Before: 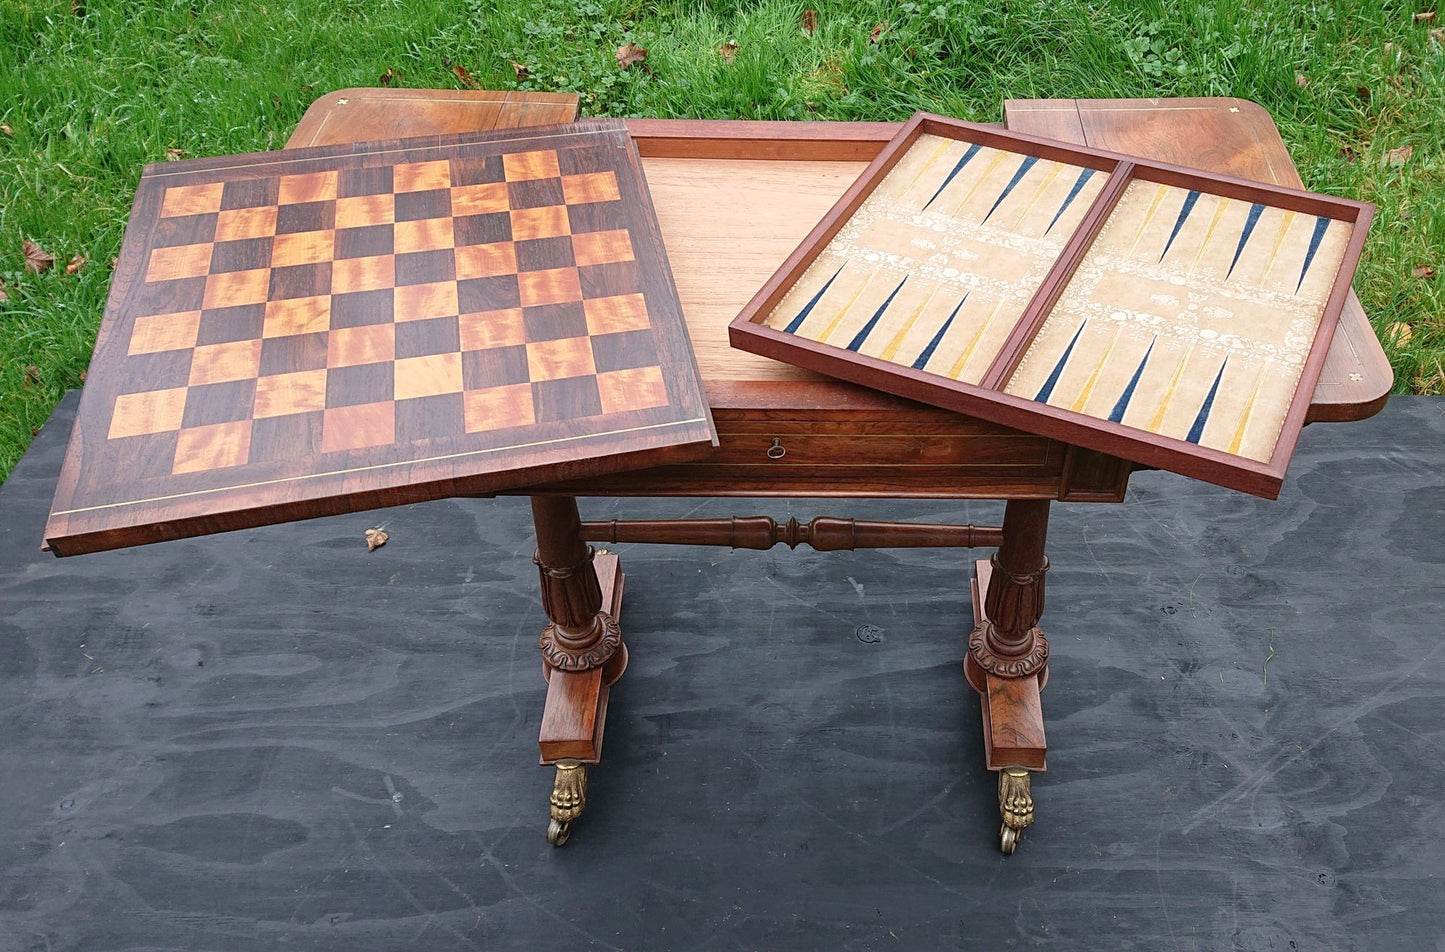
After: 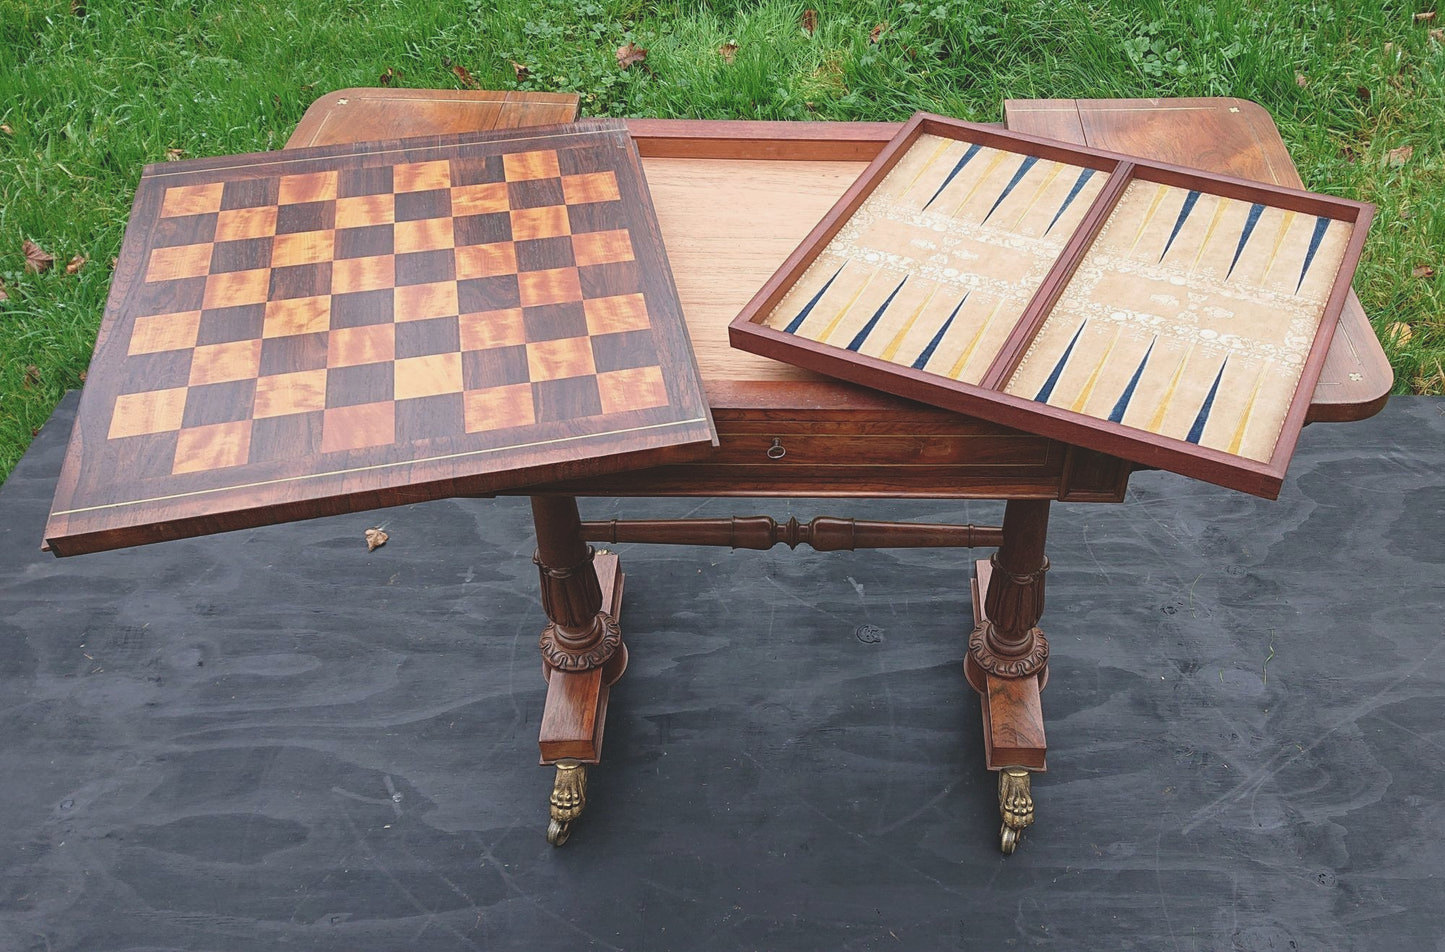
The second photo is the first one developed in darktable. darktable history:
exposure: black level correction -0.015, exposure -0.132 EV, compensate exposure bias true, compensate highlight preservation false
